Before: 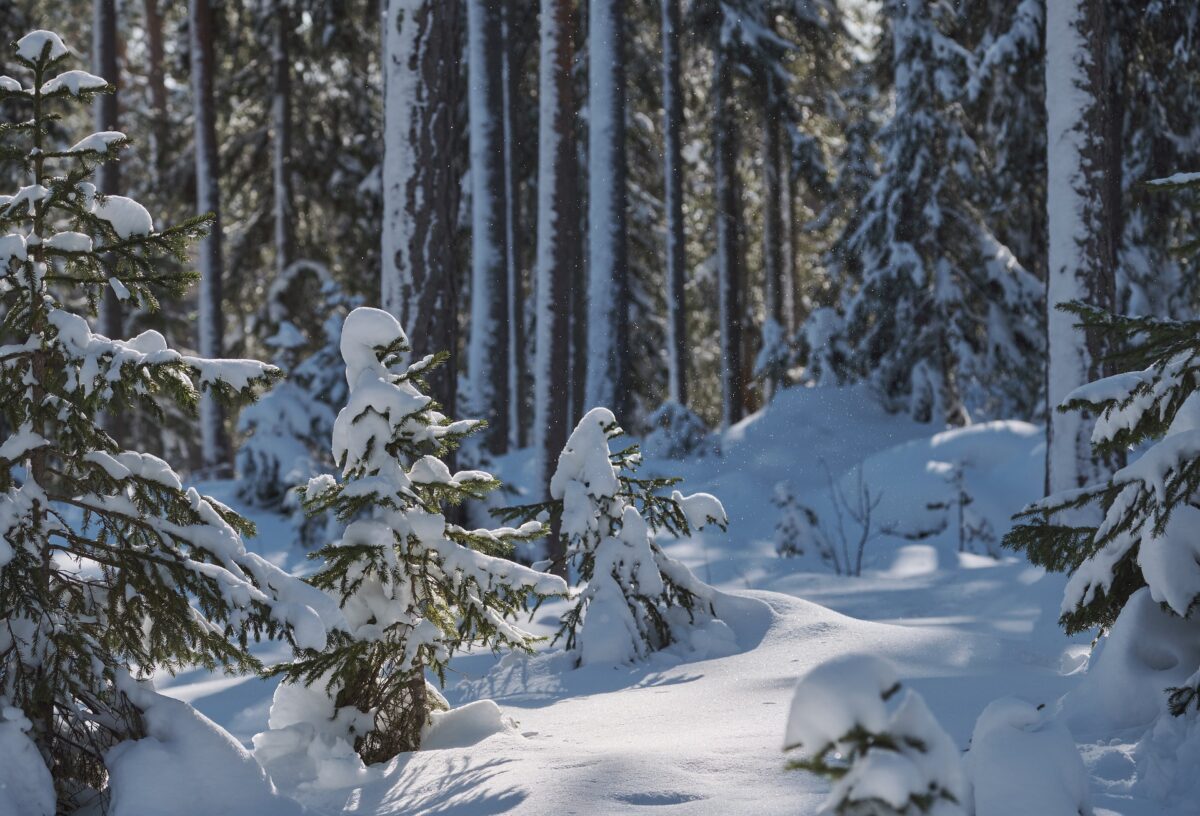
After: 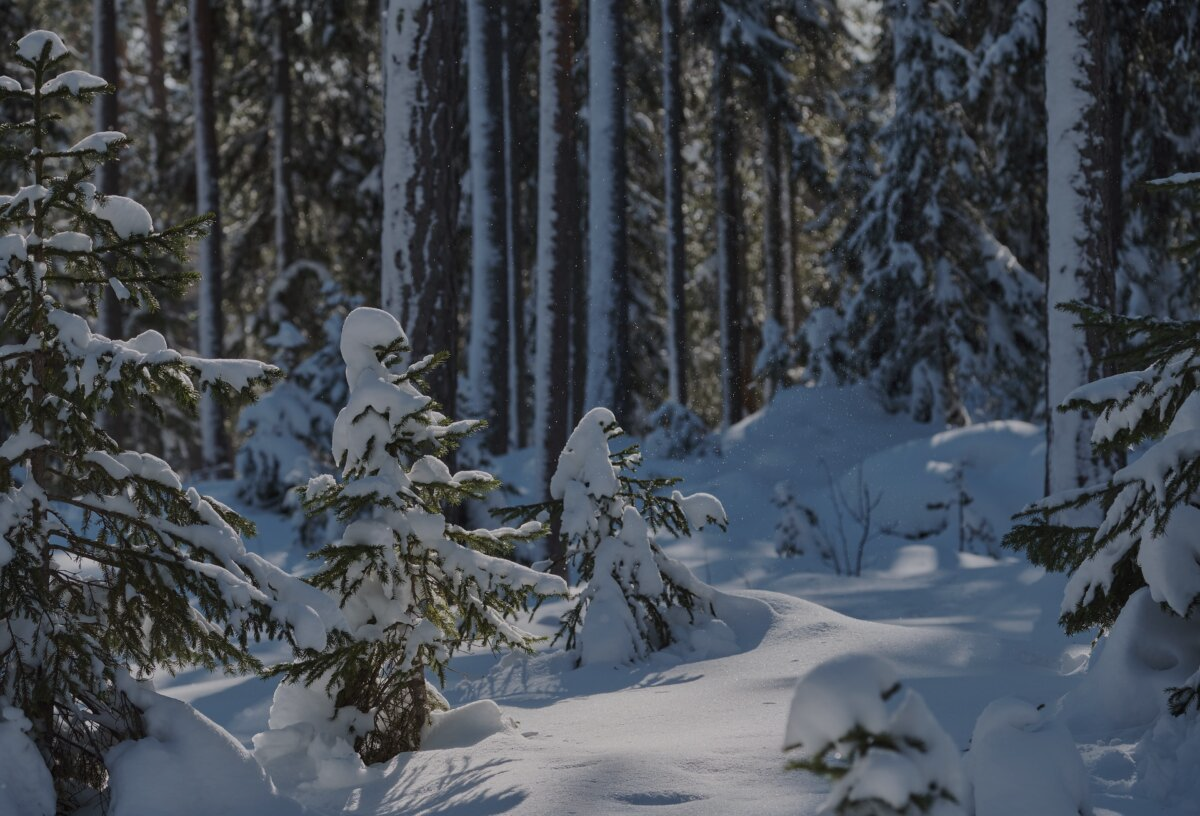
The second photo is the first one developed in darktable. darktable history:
exposure: black level correction 0, exposure -0.861 EV, compensate exposure bias true, compensate highlight preservation false
